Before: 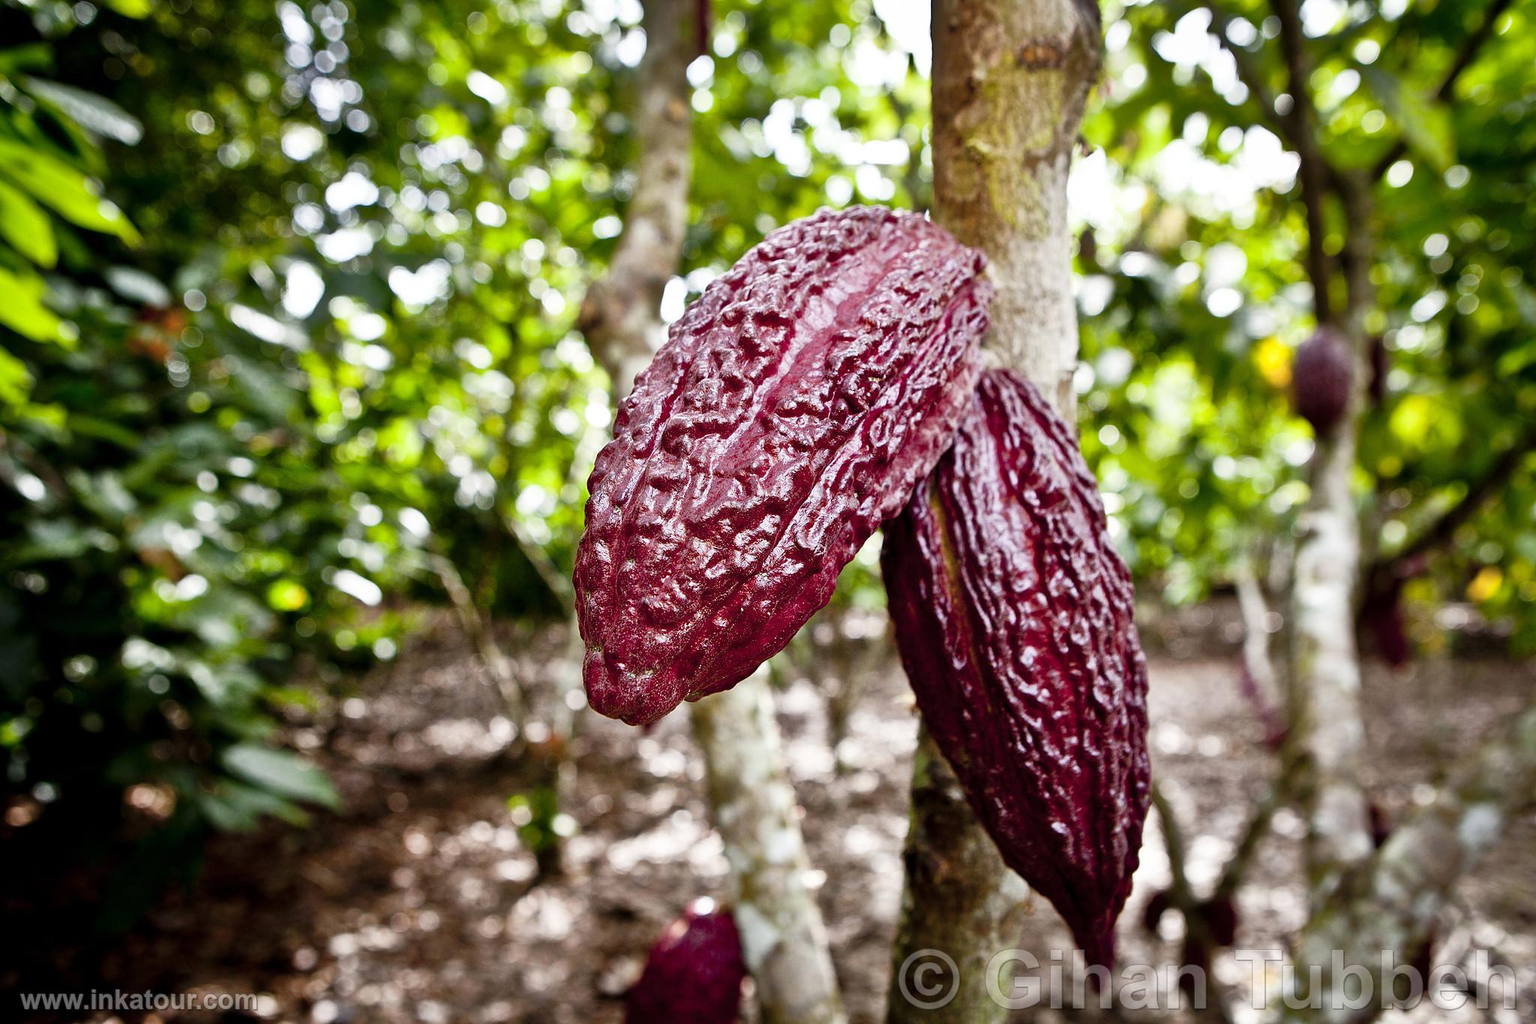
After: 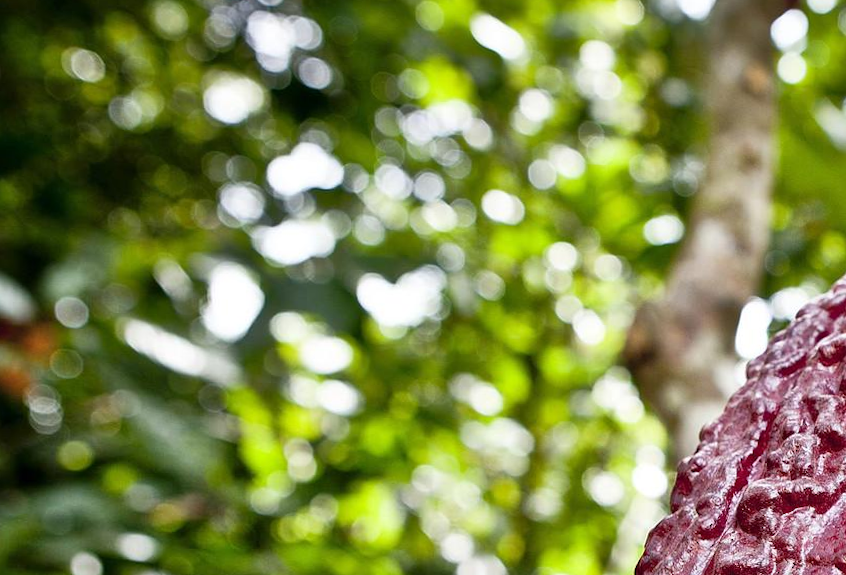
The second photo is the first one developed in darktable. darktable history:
rotate and perspective: rotation -0.013°, lens shift (vertical) -0.027, lens shift (horizontal) 0.178, crop left 0.016, crop right 0.989, crop top 0.082, crop bottom 0.918
crop and rotate: left 10.817%, top 0.062%, right 47.194%, bottom 53.626%
